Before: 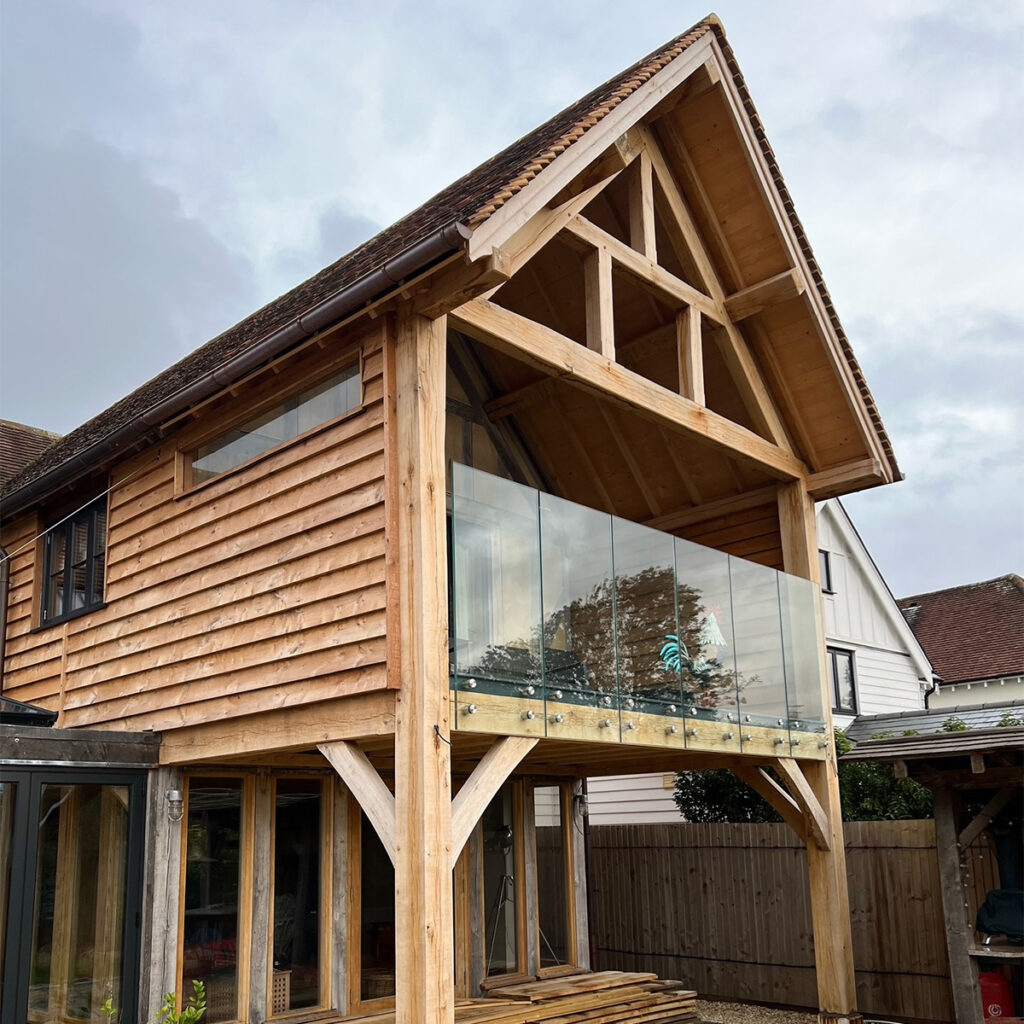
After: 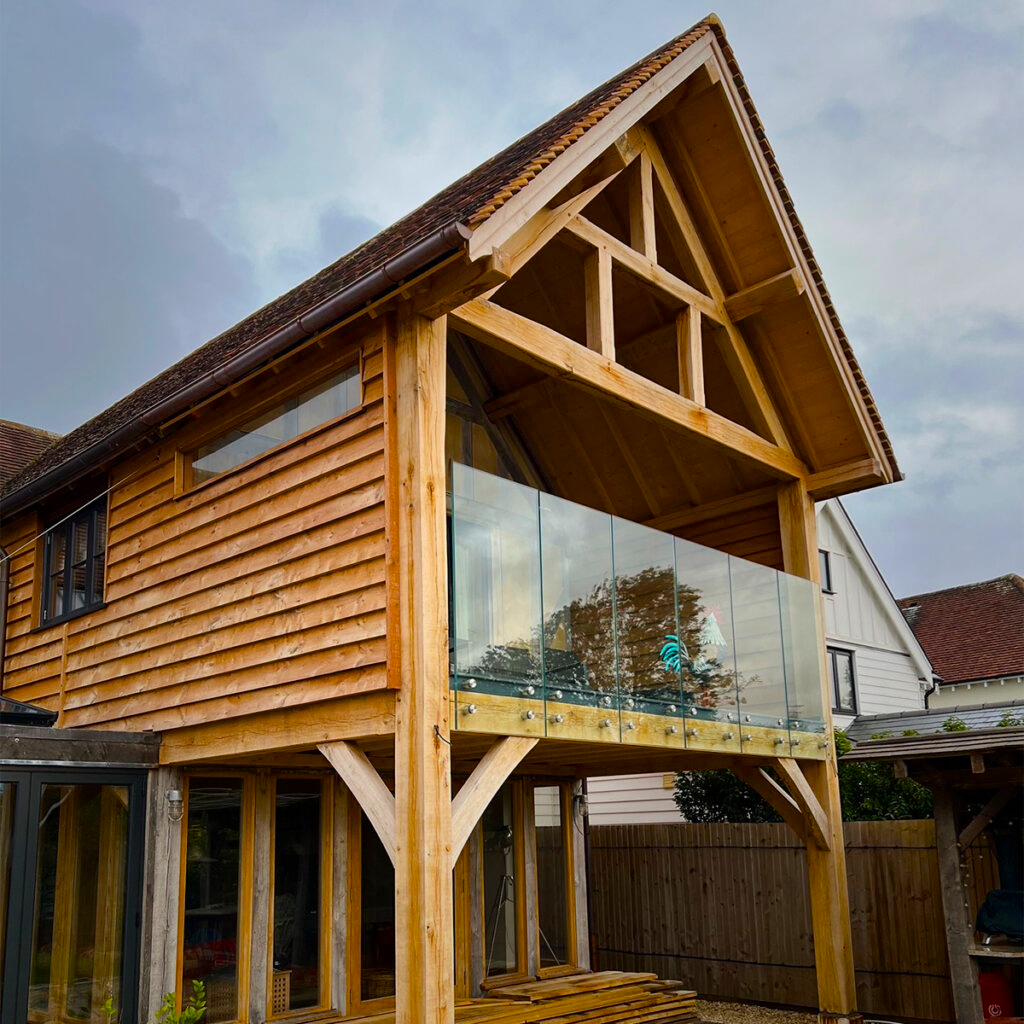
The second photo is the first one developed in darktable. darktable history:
vignetting: fall-off start 16.73%, fall-off radius 98.76%, brightness -0.373, saturation 0.014, width/height ratio 0.716
color balance rgb: white fulcrum 0.079 EV, linear chroma grading › shadows 9.771%, linear chroma grading › highlights 9.477%, linear chroma grading › global chroma 14.672%, linear chroma grading › mid-tones 14.781%, perceptual saturation grading › global saturation 19.723%, perceptual brilliance grading › mid-tones 10.659%, perceptual brilliance grading › shadows 15.154%, saturation formula JzAzBz (2021)
